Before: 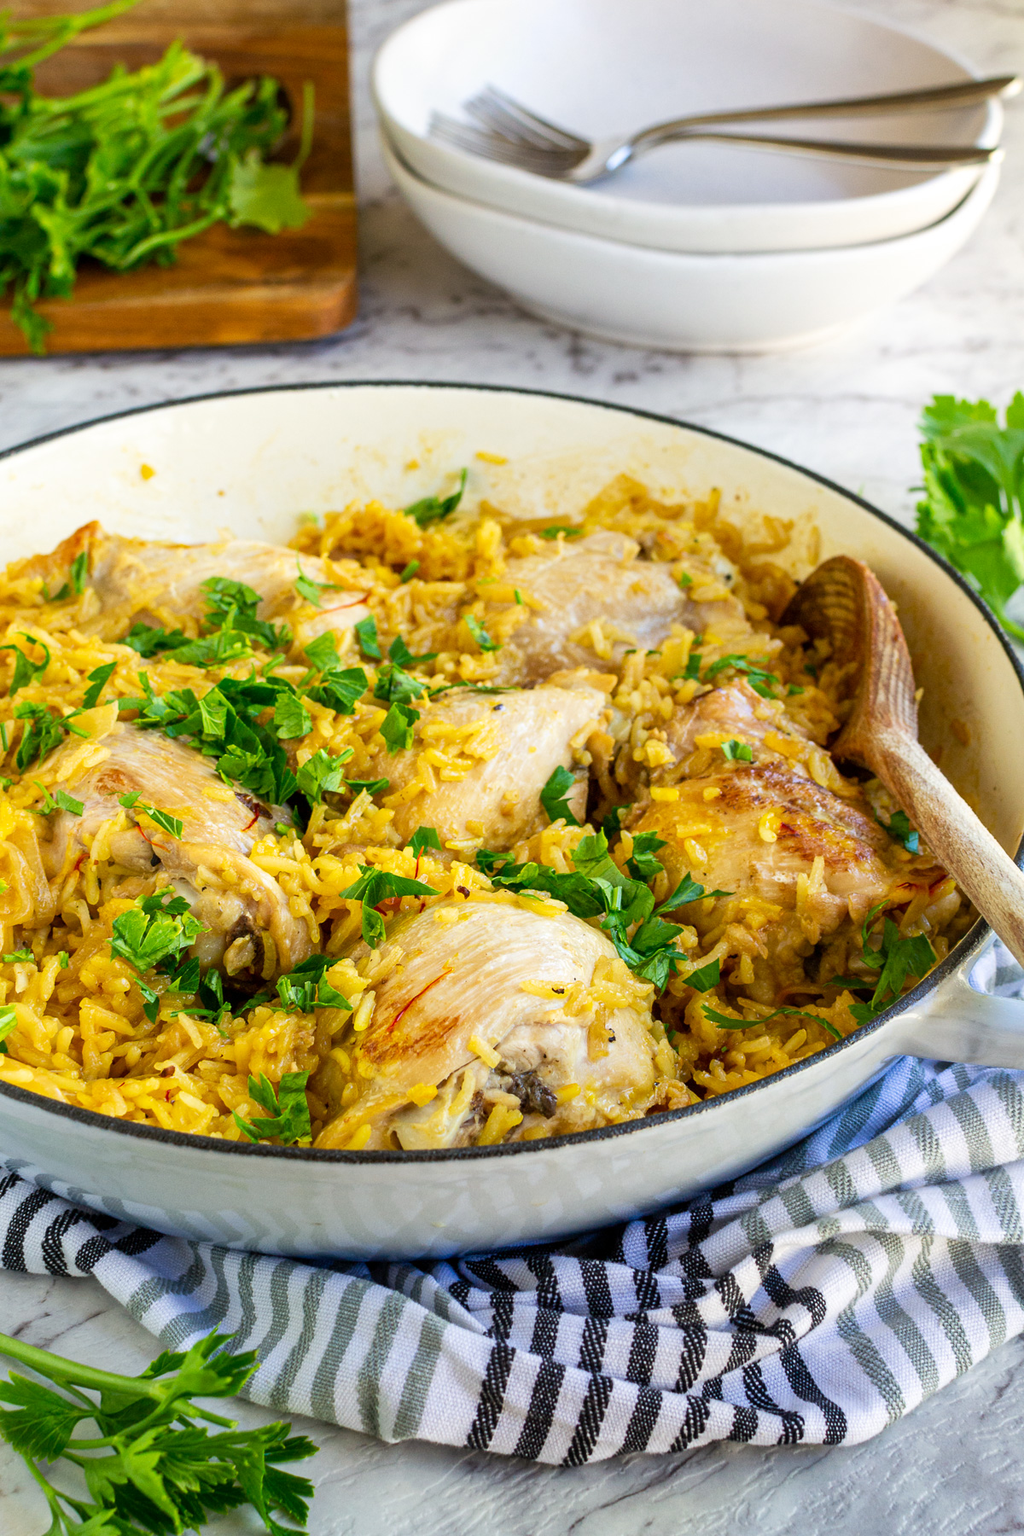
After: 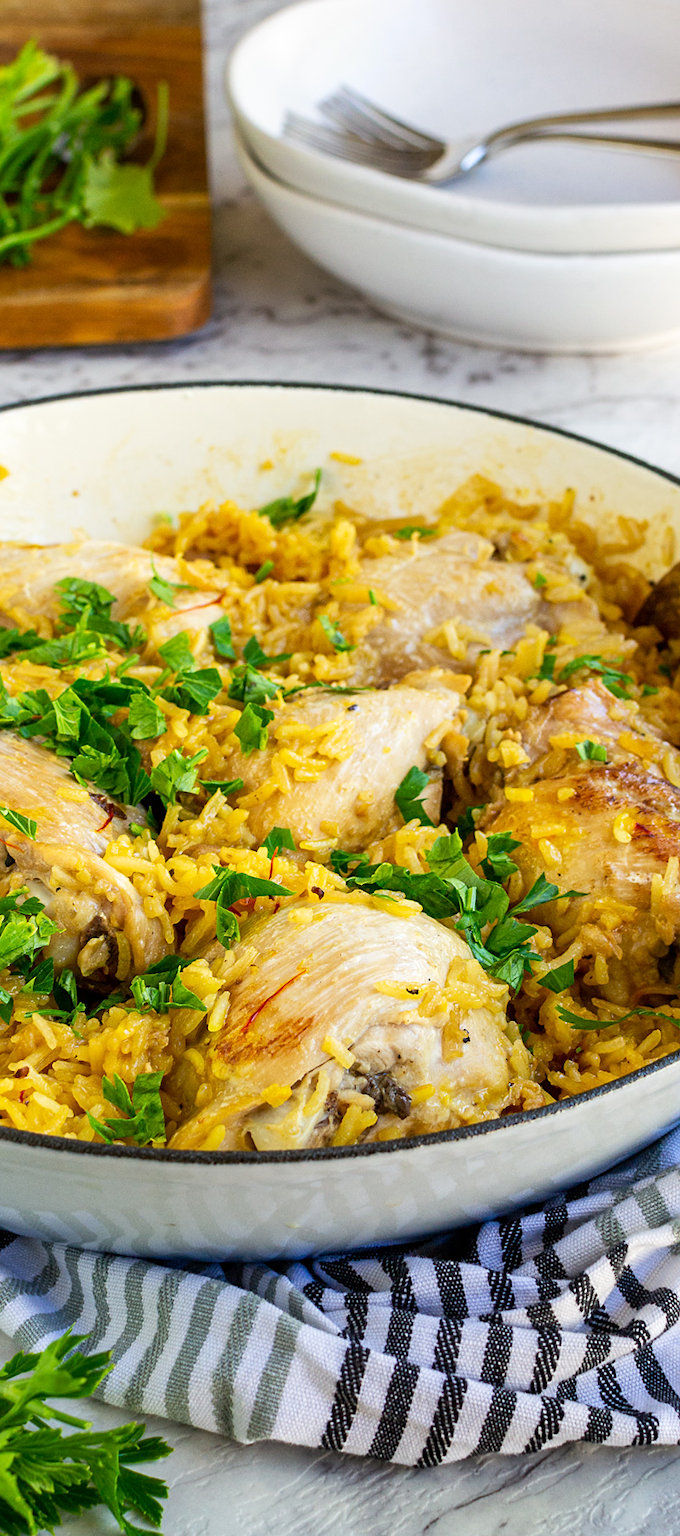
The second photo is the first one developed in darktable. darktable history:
crop and rotate: left 14.322%, right 19.22%
sharpen: amount 0.21
